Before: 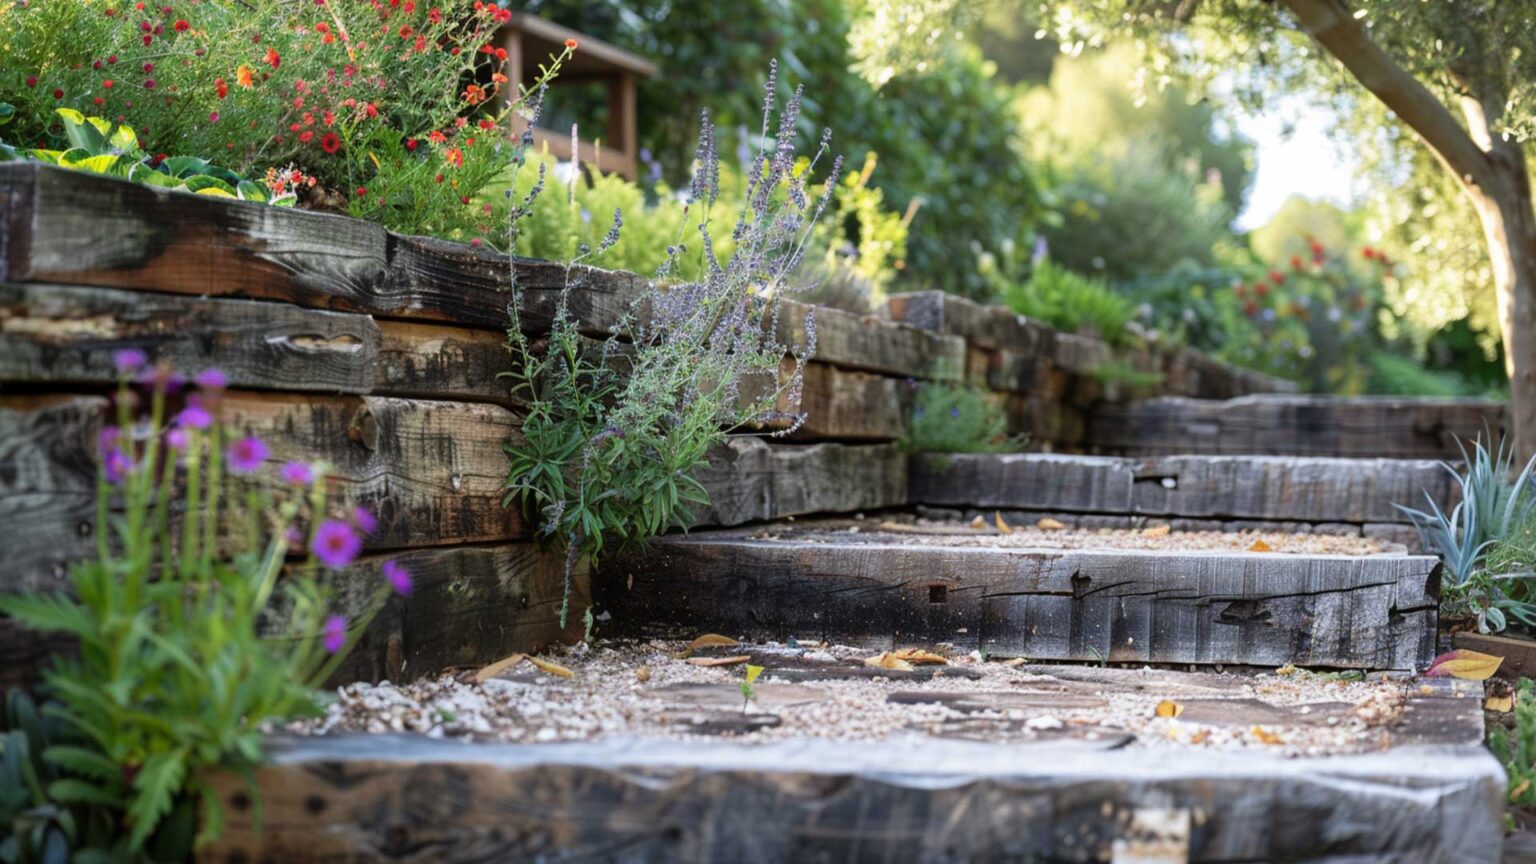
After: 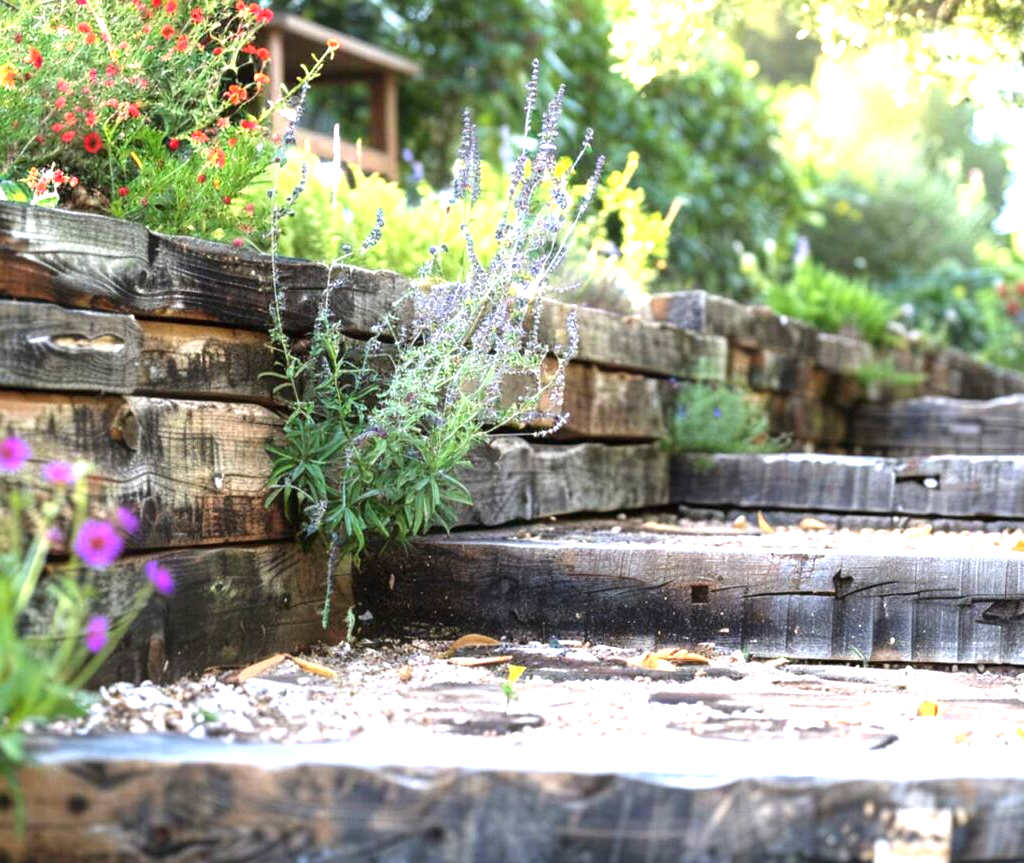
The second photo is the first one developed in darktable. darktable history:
crop and rotate: left 15.547%, right 17.771%
exposure: black level correction 0, exposure 1.281 EV, compensate exposure bias true, compensate highlight preservation false
